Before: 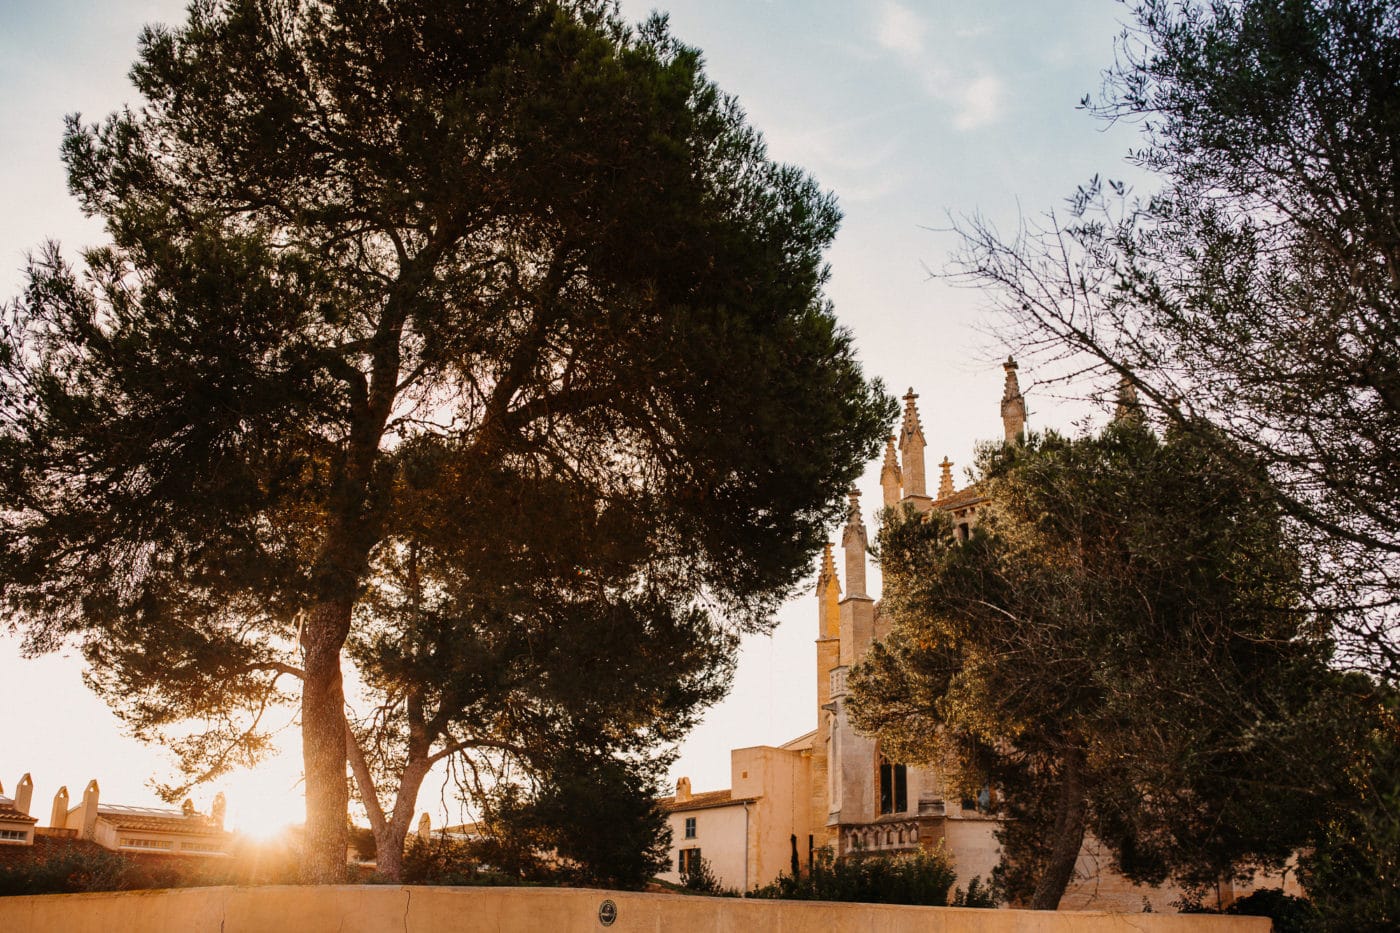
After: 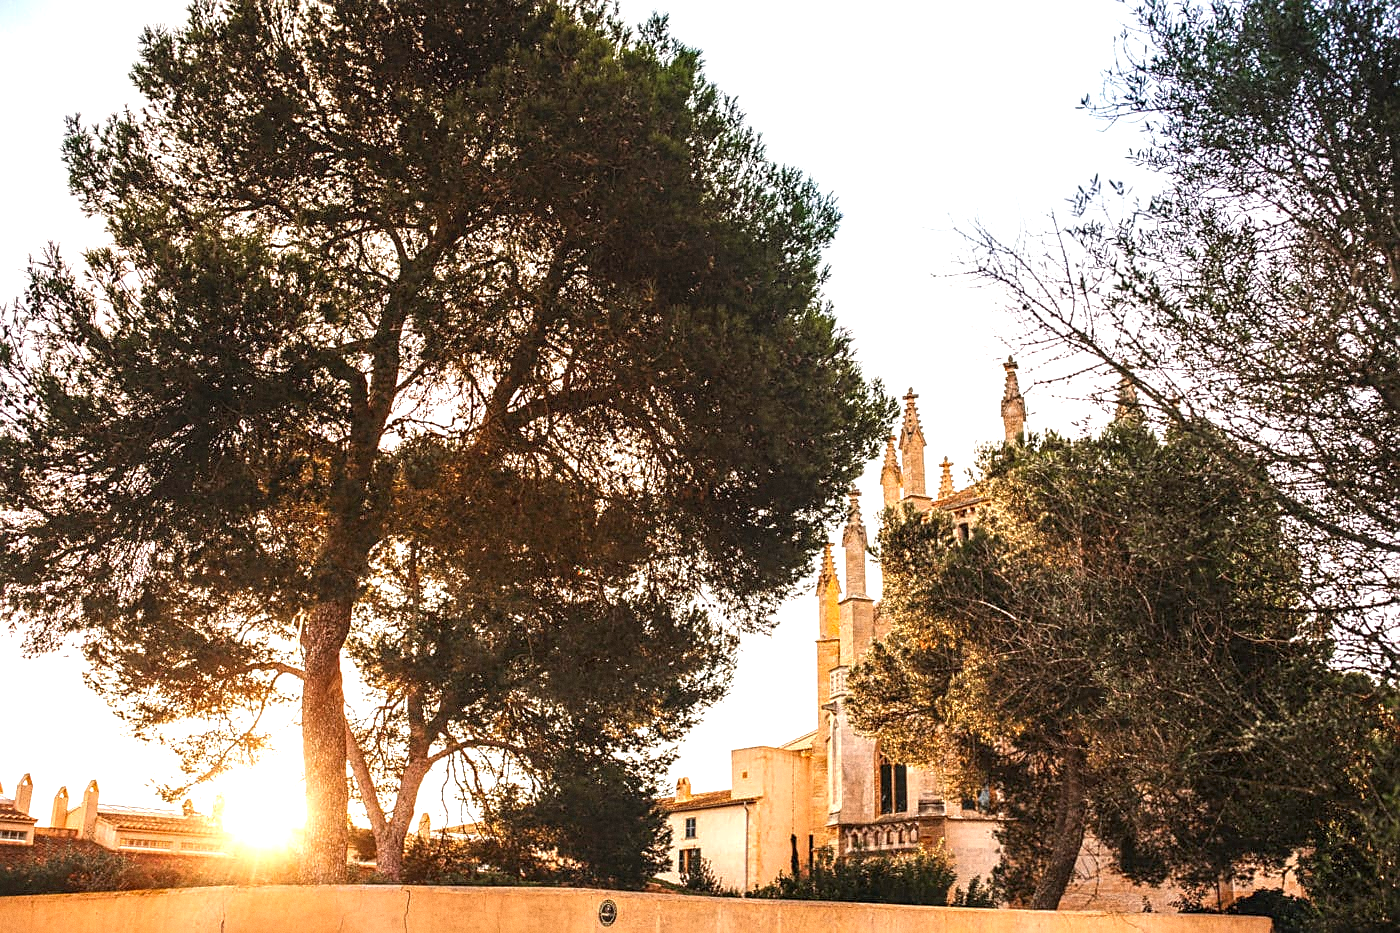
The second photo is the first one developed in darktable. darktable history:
sharpen: on, module defaults
exposure: black level correction 0, exposure 1.198 EV, compensate exposure bias true, compensate highlight preservation false
local contrast: on, module defaults
grain: on, module defaults
tone equalizer: on, module defaults
